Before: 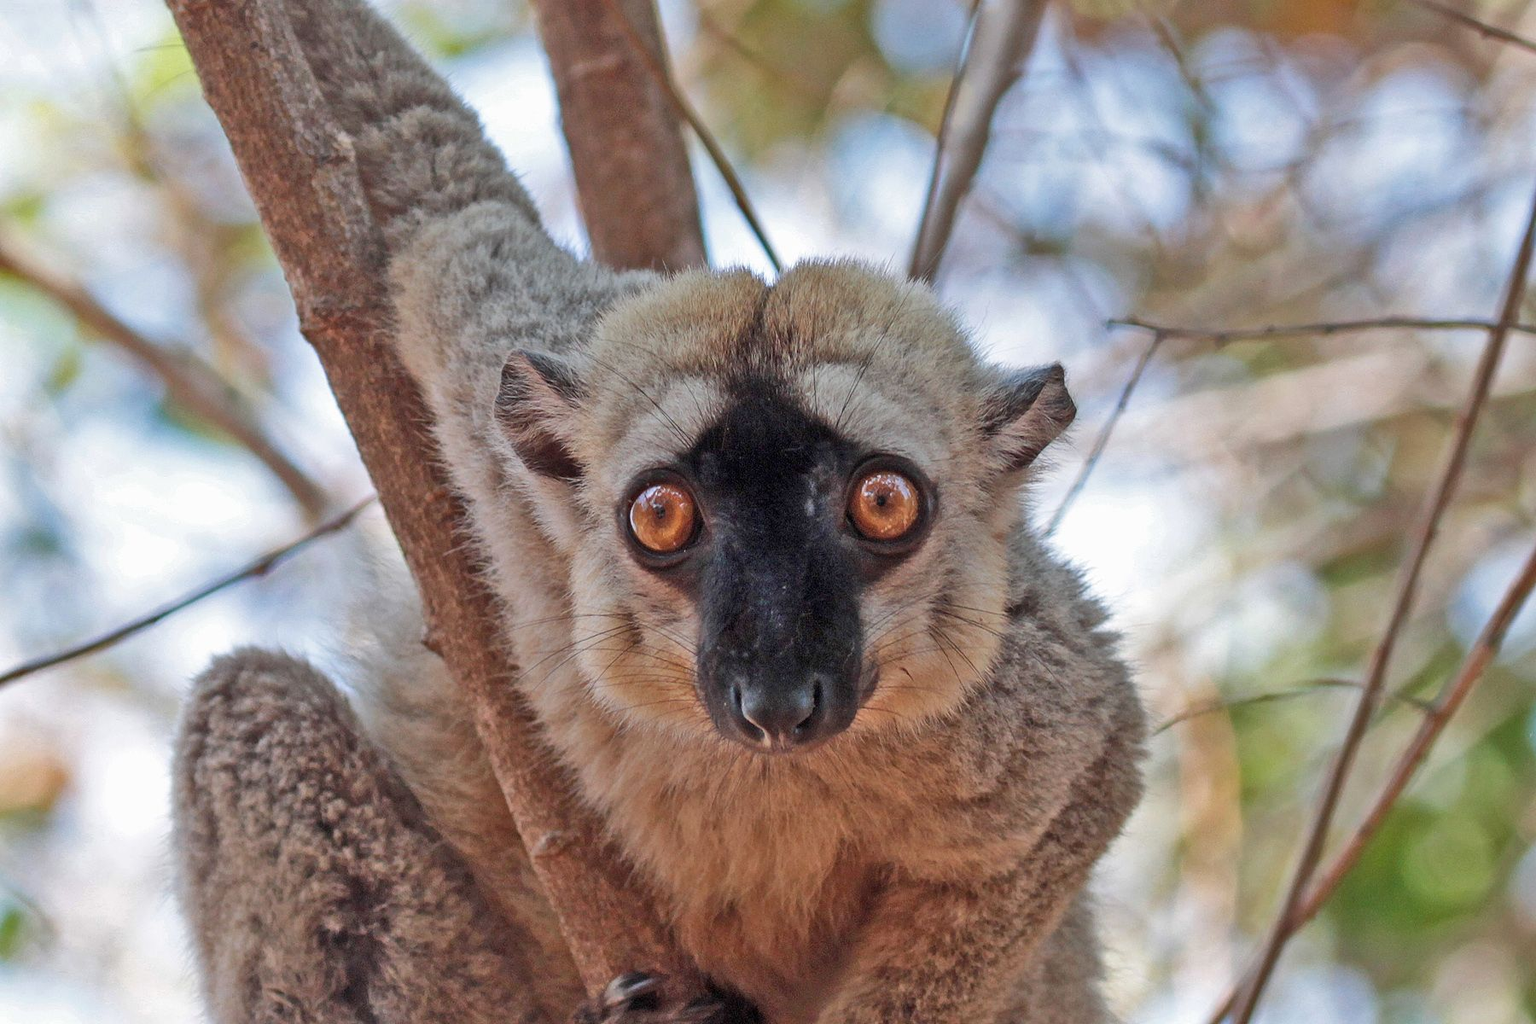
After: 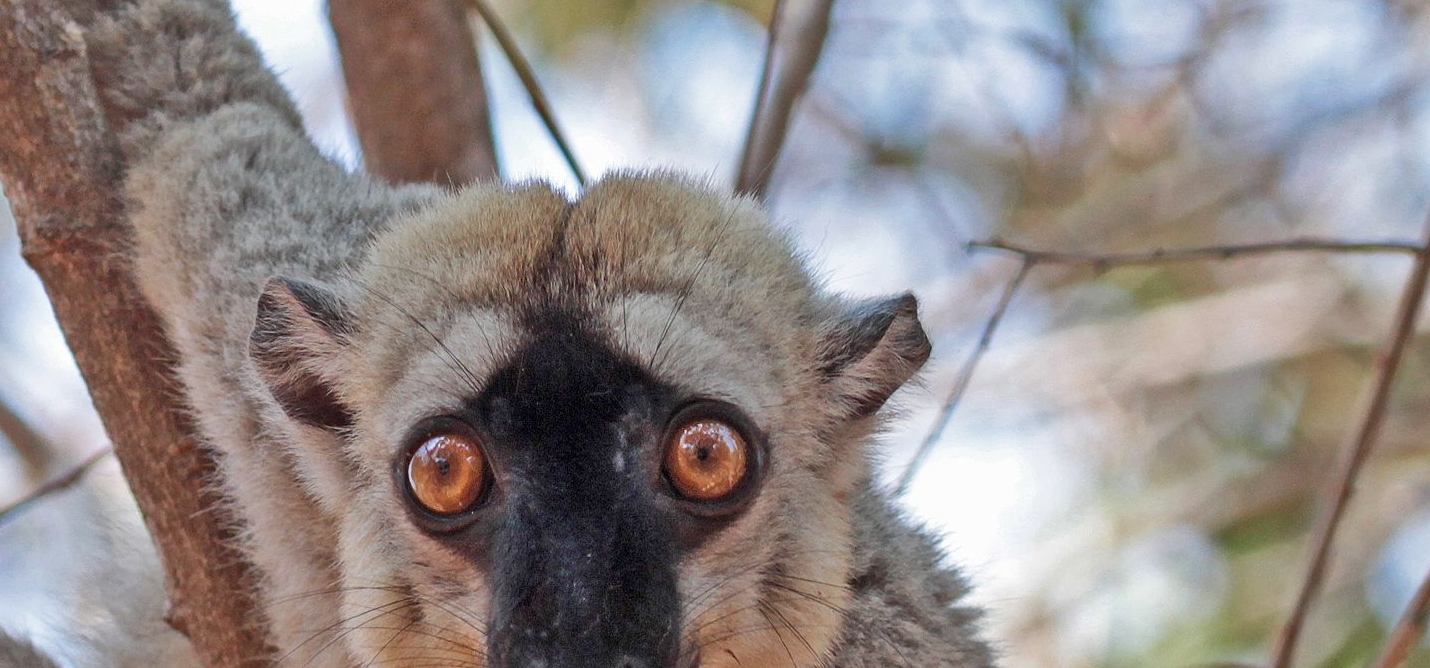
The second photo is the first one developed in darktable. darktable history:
crop: left 18.38%, top 11.092%, right 2.134%, bottom 33.217%
shadows and highlights: radius 334.93, shadows 63.48, highlights 6.06, compress 87.7%, highlights color adjustment 39.73%, soften with gaussian
